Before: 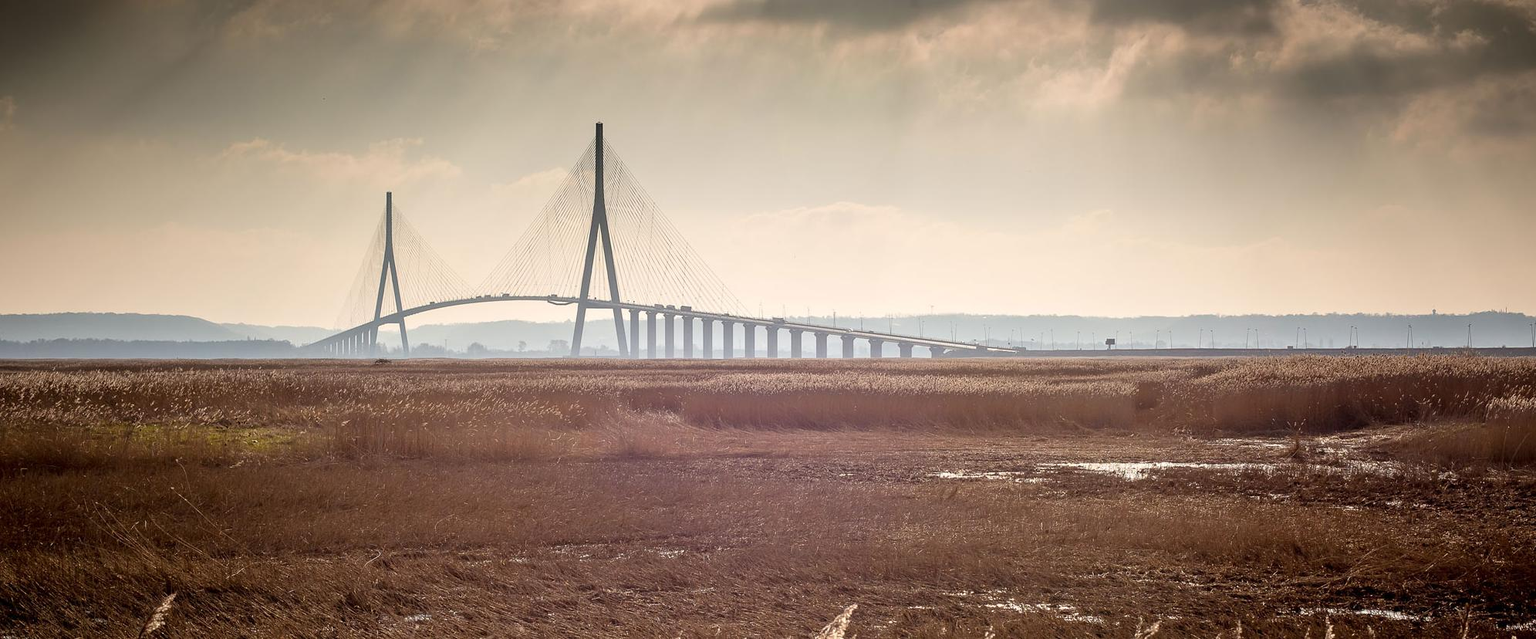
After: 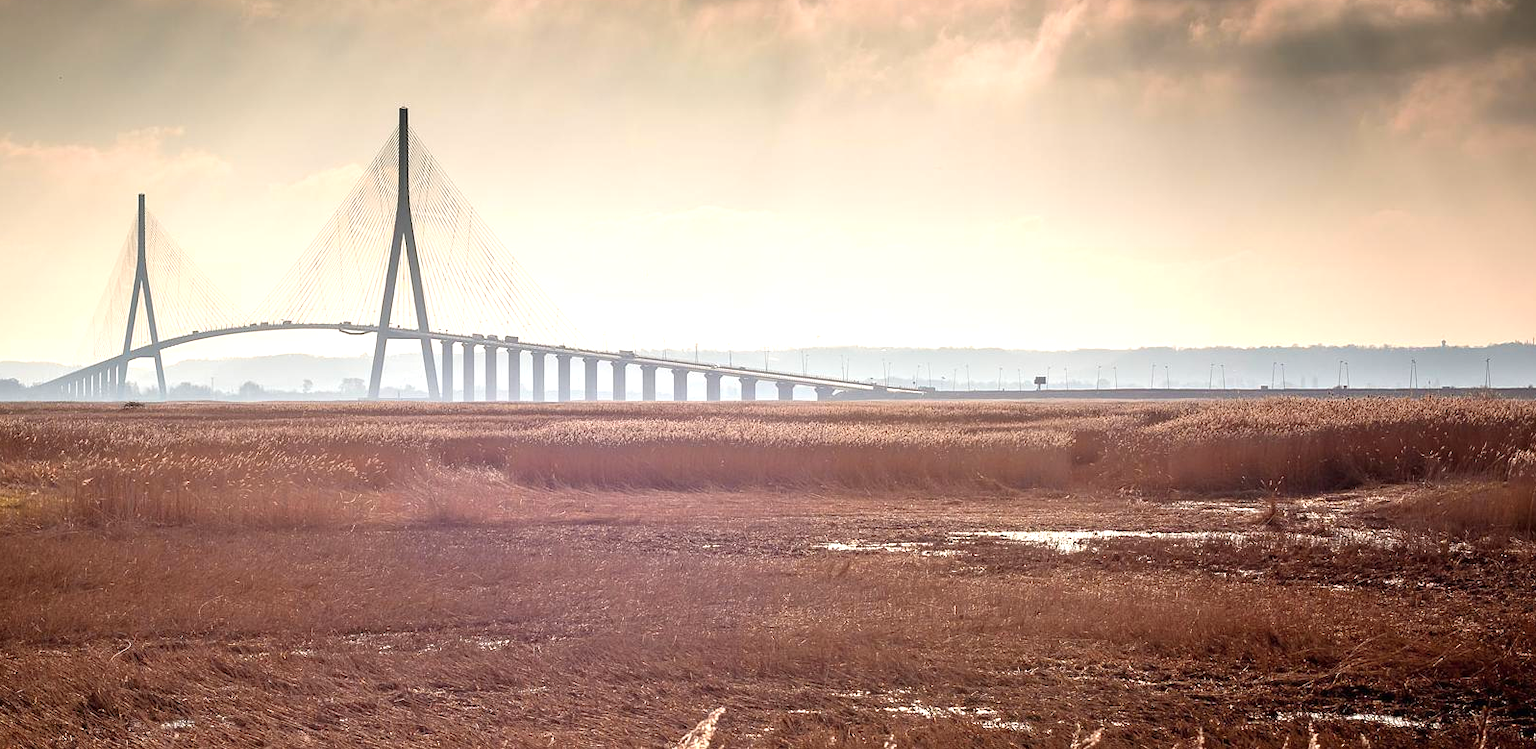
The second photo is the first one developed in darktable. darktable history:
exposure: black level correction 0, exposure 0.5 EV, compensate highlight preservation false
crop and rotate: left 17.959%, top 5.771%, right 1.742%
color zones: curves: ch1 [(0.263, 0.53) (0.376, 0.287) (0.487, 0.512) (0.748, 0.547) (1, 0.513)]; ch2 [(0.262, 0.45) (0.751, 0.477)], mix 31.98%
